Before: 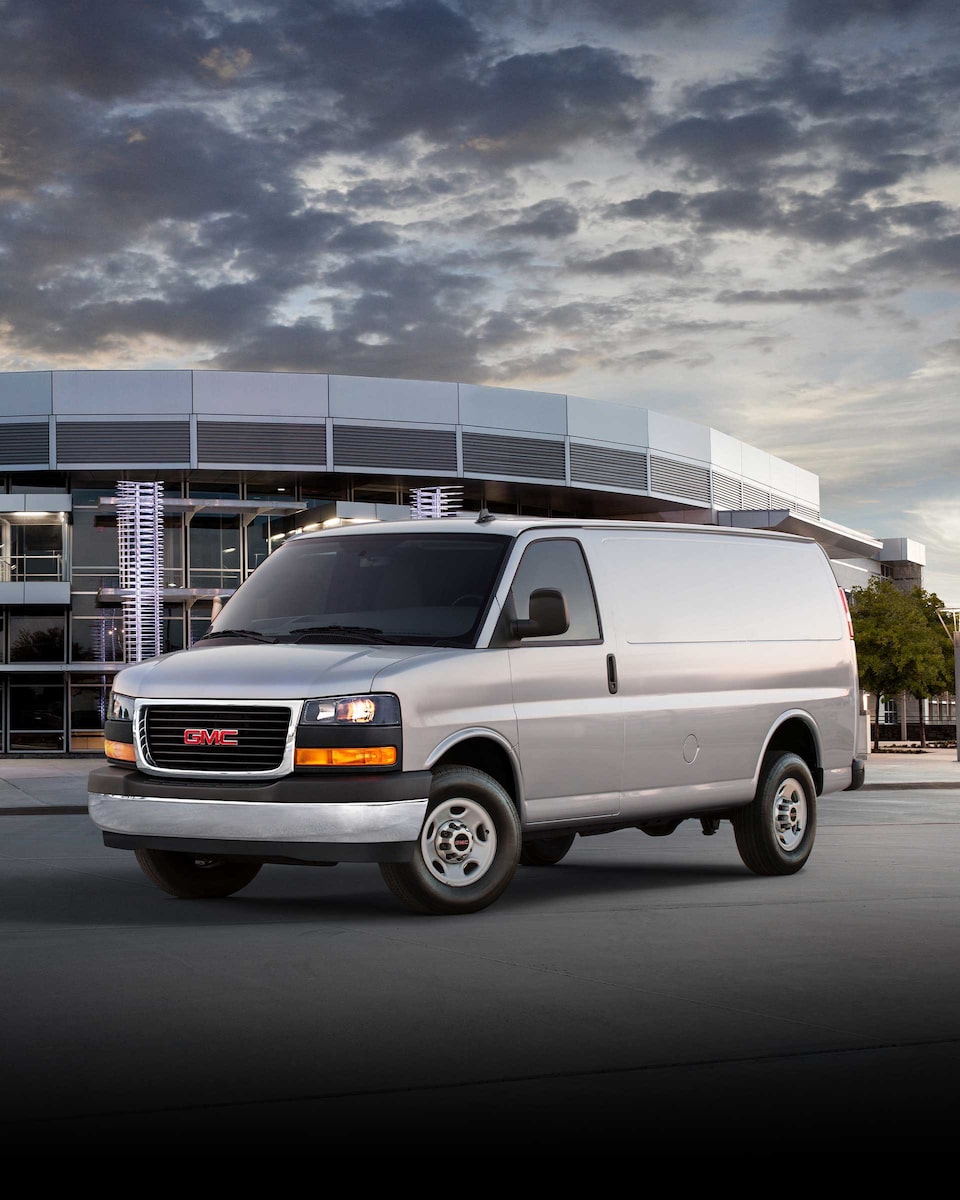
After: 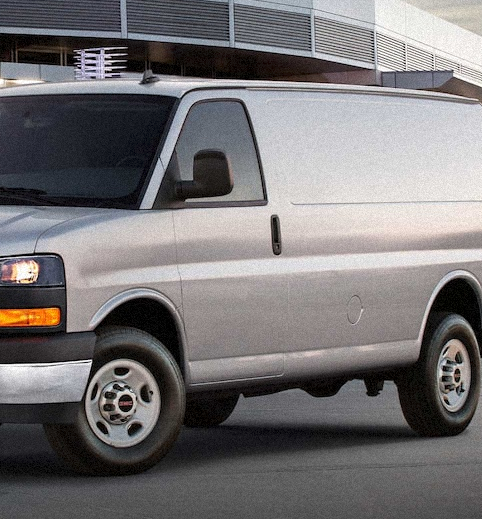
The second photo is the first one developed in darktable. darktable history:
grain: mid-tones bias 0%
crop: left 35.03%, top 36.625%, right 14.663%, bottom 20.057%
